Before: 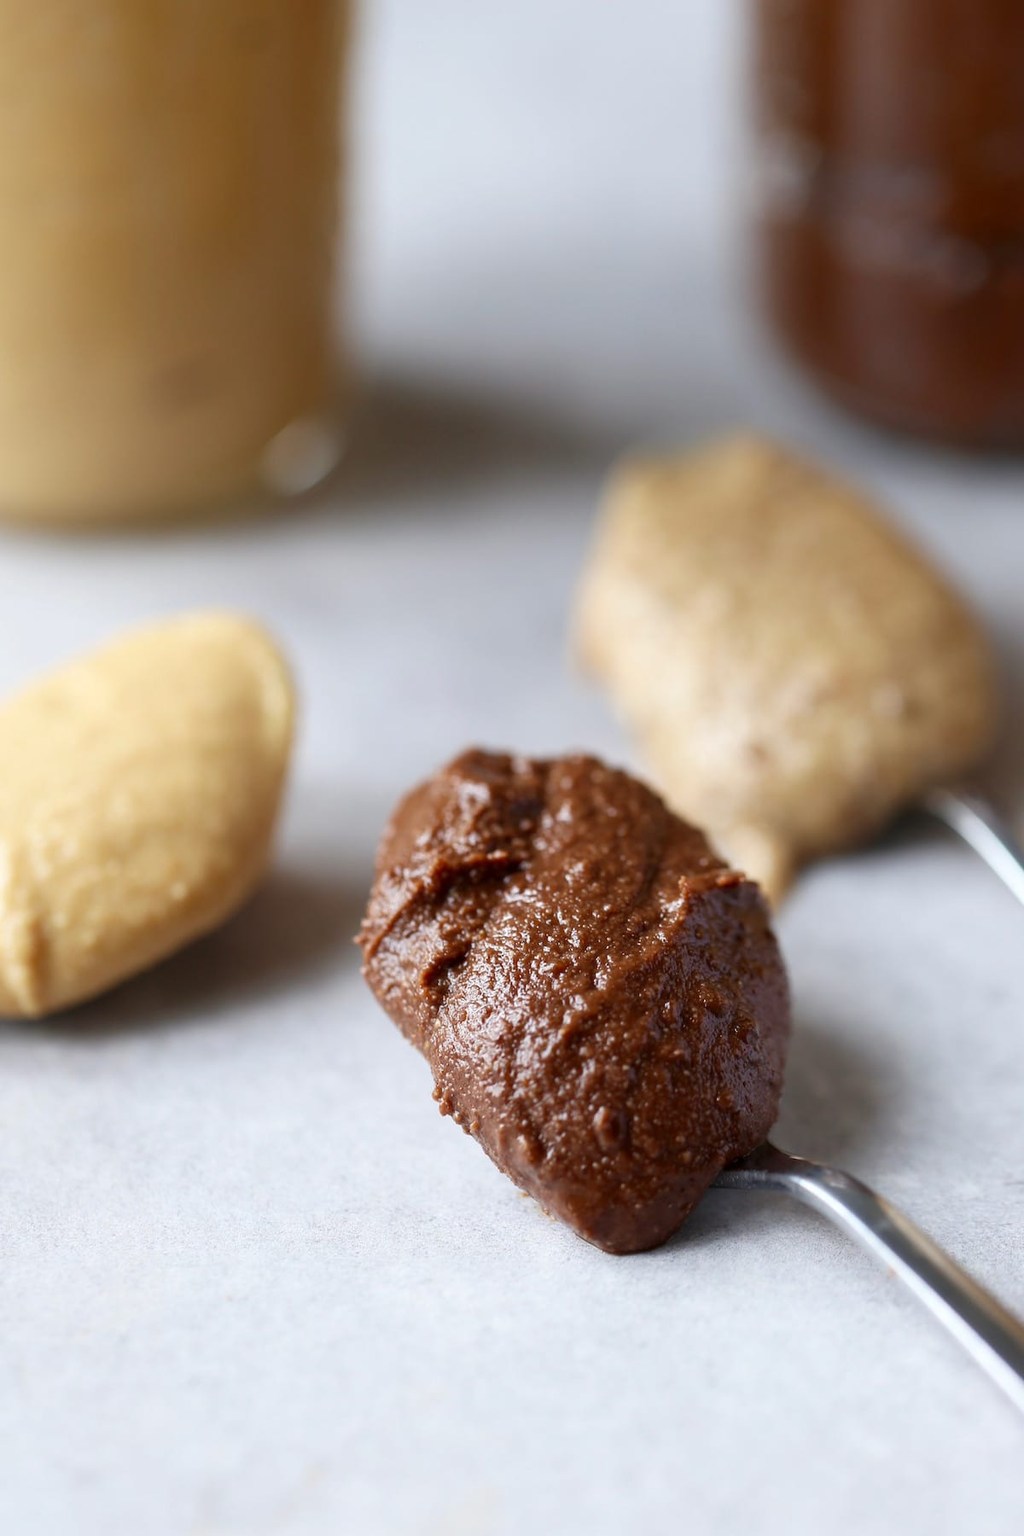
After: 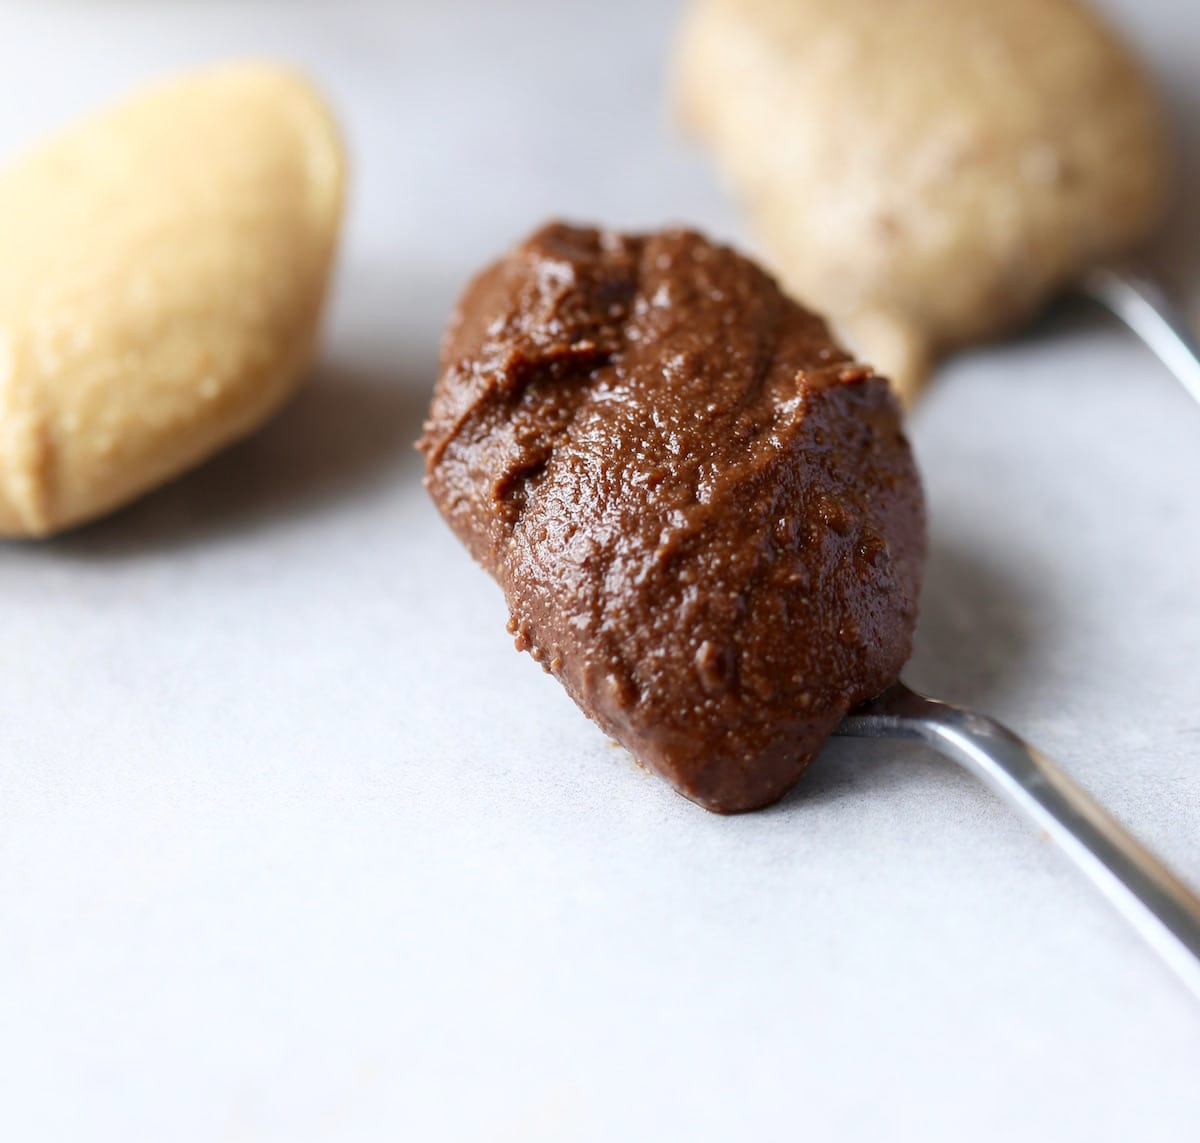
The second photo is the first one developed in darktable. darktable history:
crop and rotate: top 36.467%
shadows and highlights: shadows -24.35, highlights 50.92, soften with gaussian
